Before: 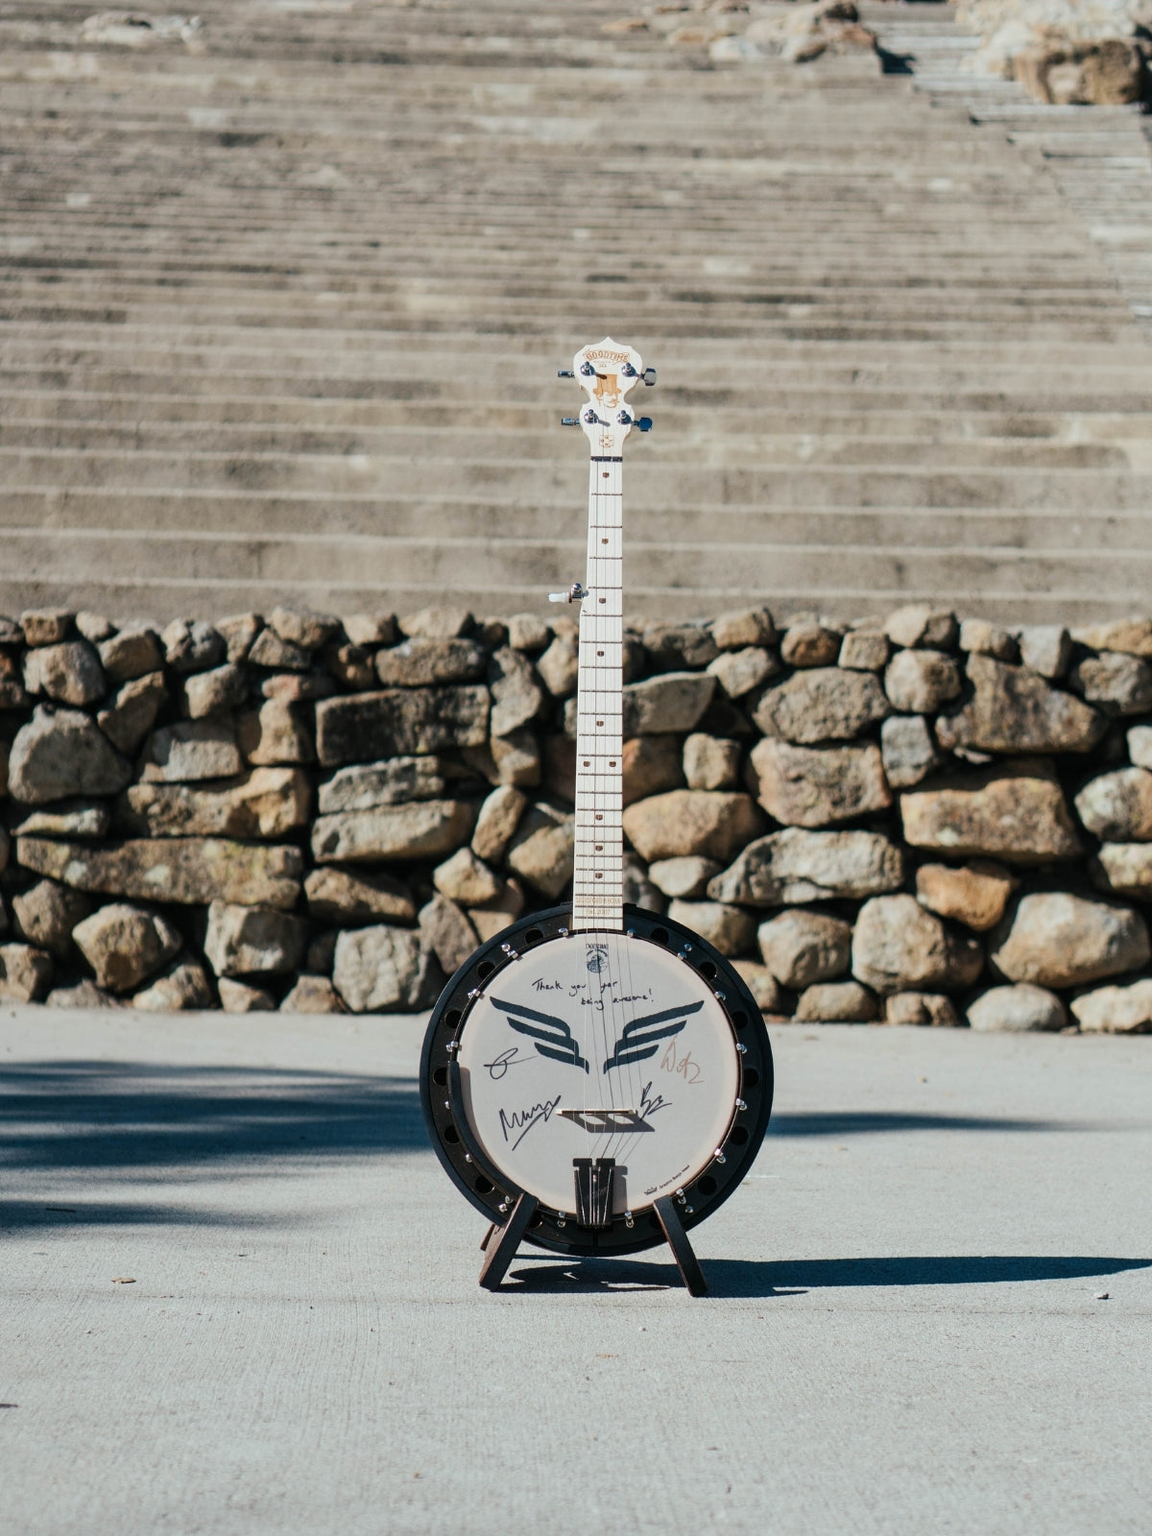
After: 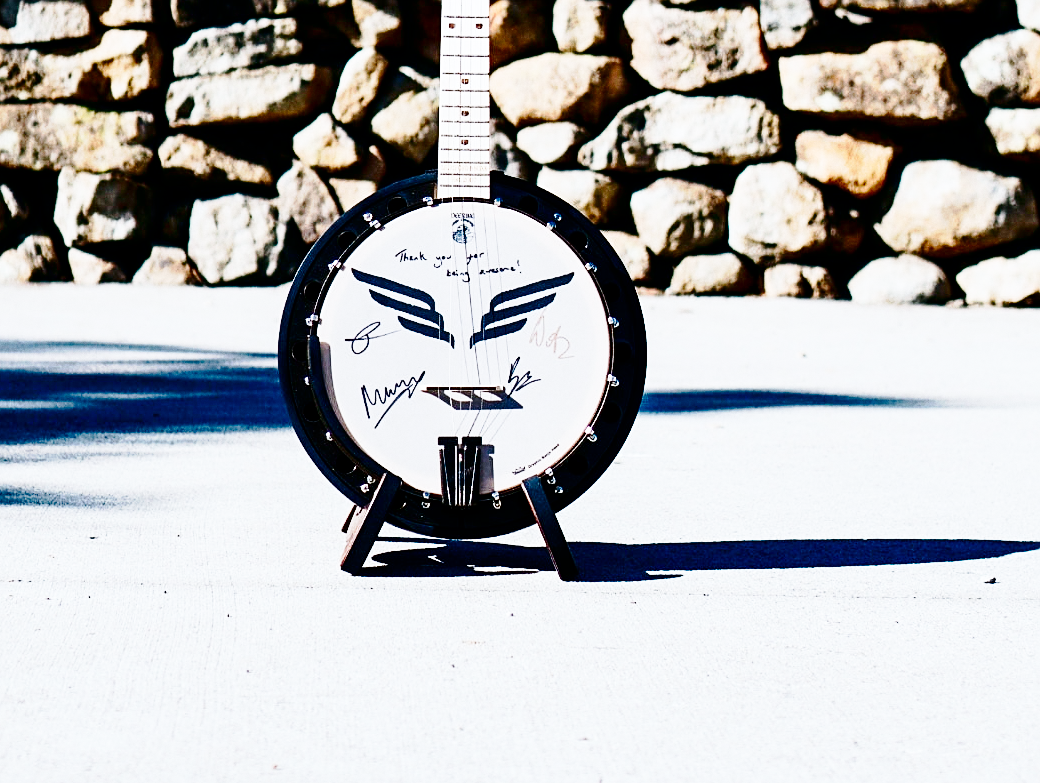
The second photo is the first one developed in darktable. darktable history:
tone curve: curves: ch0 [(0, 0) (0.003, 0.004) (0.011, 0.015) (0.025, 0.033) (0.044, 0.058) (0.069, 0.091) (0.1, 0.131) (0.136, 0.178) (0.177, 0.232) (0.224, 0.294) (0.277, 0.362) (0.335, 0.434) (0.399, 0.512) (0.468, 0.582) (0.543, 0.646) (0.623, 0.713) (0.709, 0.783) (0.801, 0.876) (0.898, 0.938) (1, 1)], preserve colors none
color calibration: illuminant as shot in camera, x 0.358, y 0.373, temperature 4628.91 K
contrast brightness saturation: contrast 0.19, brightness -0.24, saturation 0.11
crop and rotate: left 13.306%, top 48.129%, bottom 2.928%
grain: coarseness 0.09 ISO, strength 16.61%
base curve: curves: ch0 [(0, 0) (0, 0) (0.002, 0.001) (0.008, 0.003) (0.019, 0.011) (0.037, 0.037) (0.064, 0.11) (0.102, 0.232) (0.152, 0.379) (0.216, 0.524) (0.296, 0.665) (0.394, 0.789) (0.512, 0.881) (0.651, 0.945) (0.813, 0.986) (1, 1)], preserve colors none
sharpen: on, module defaults
